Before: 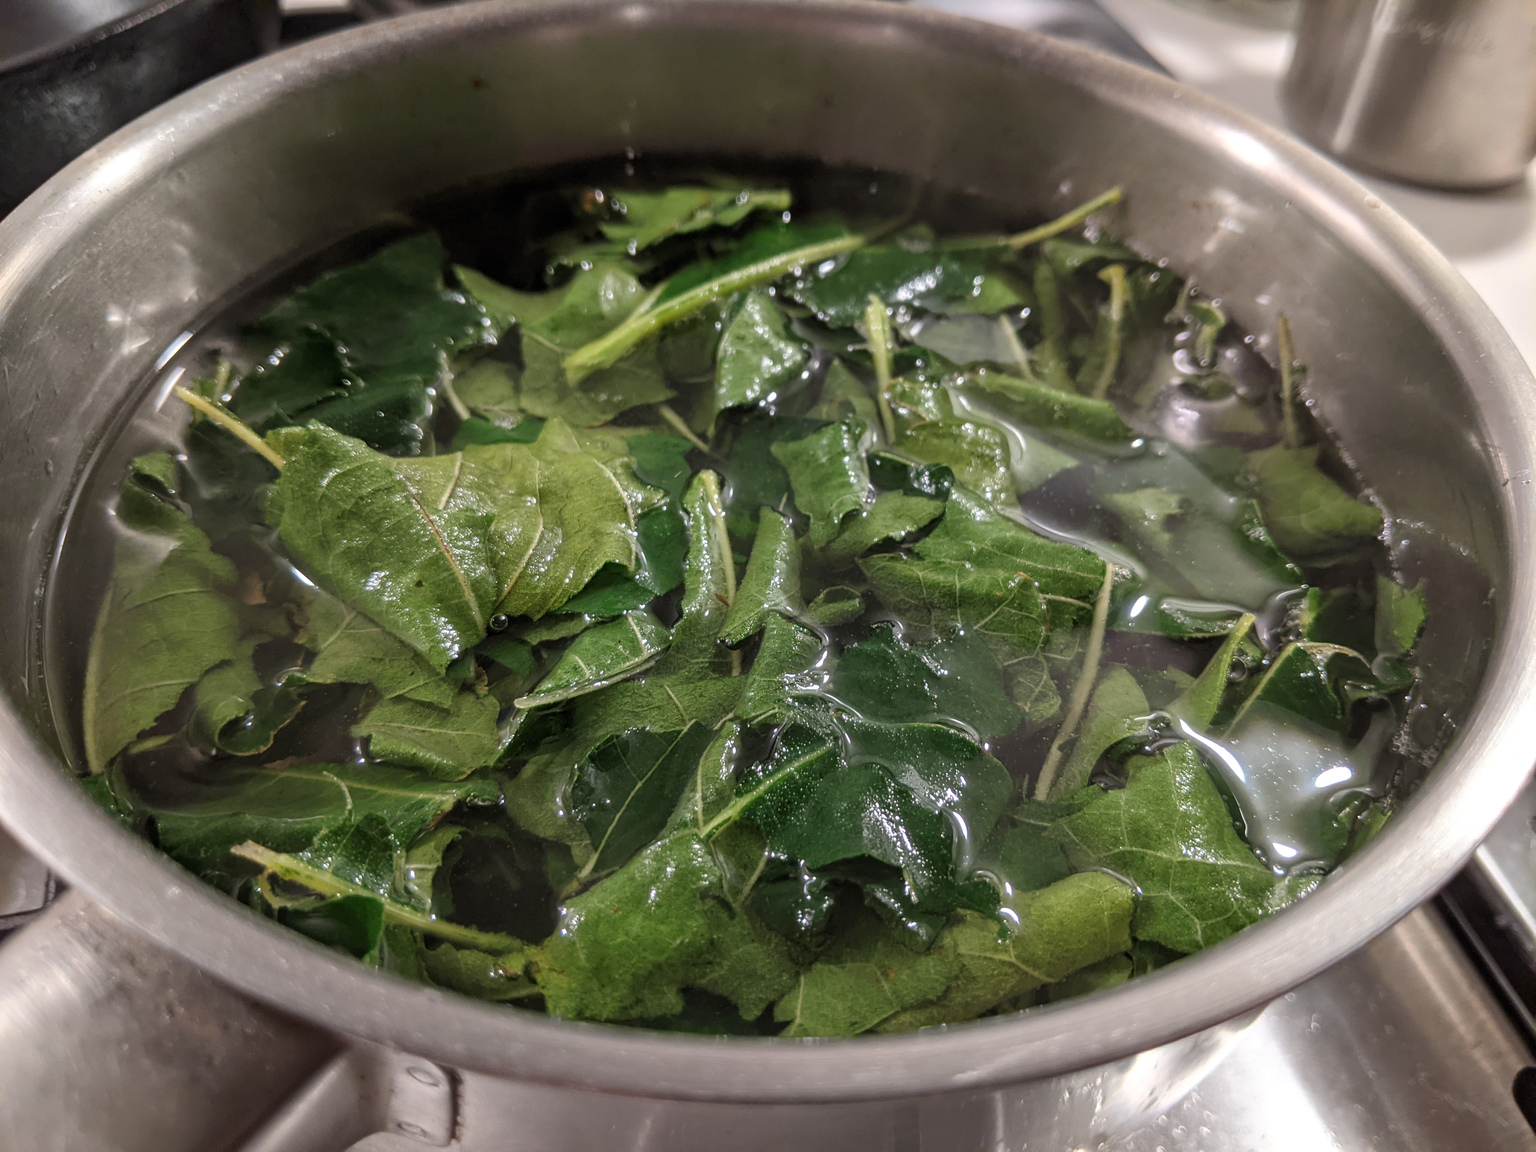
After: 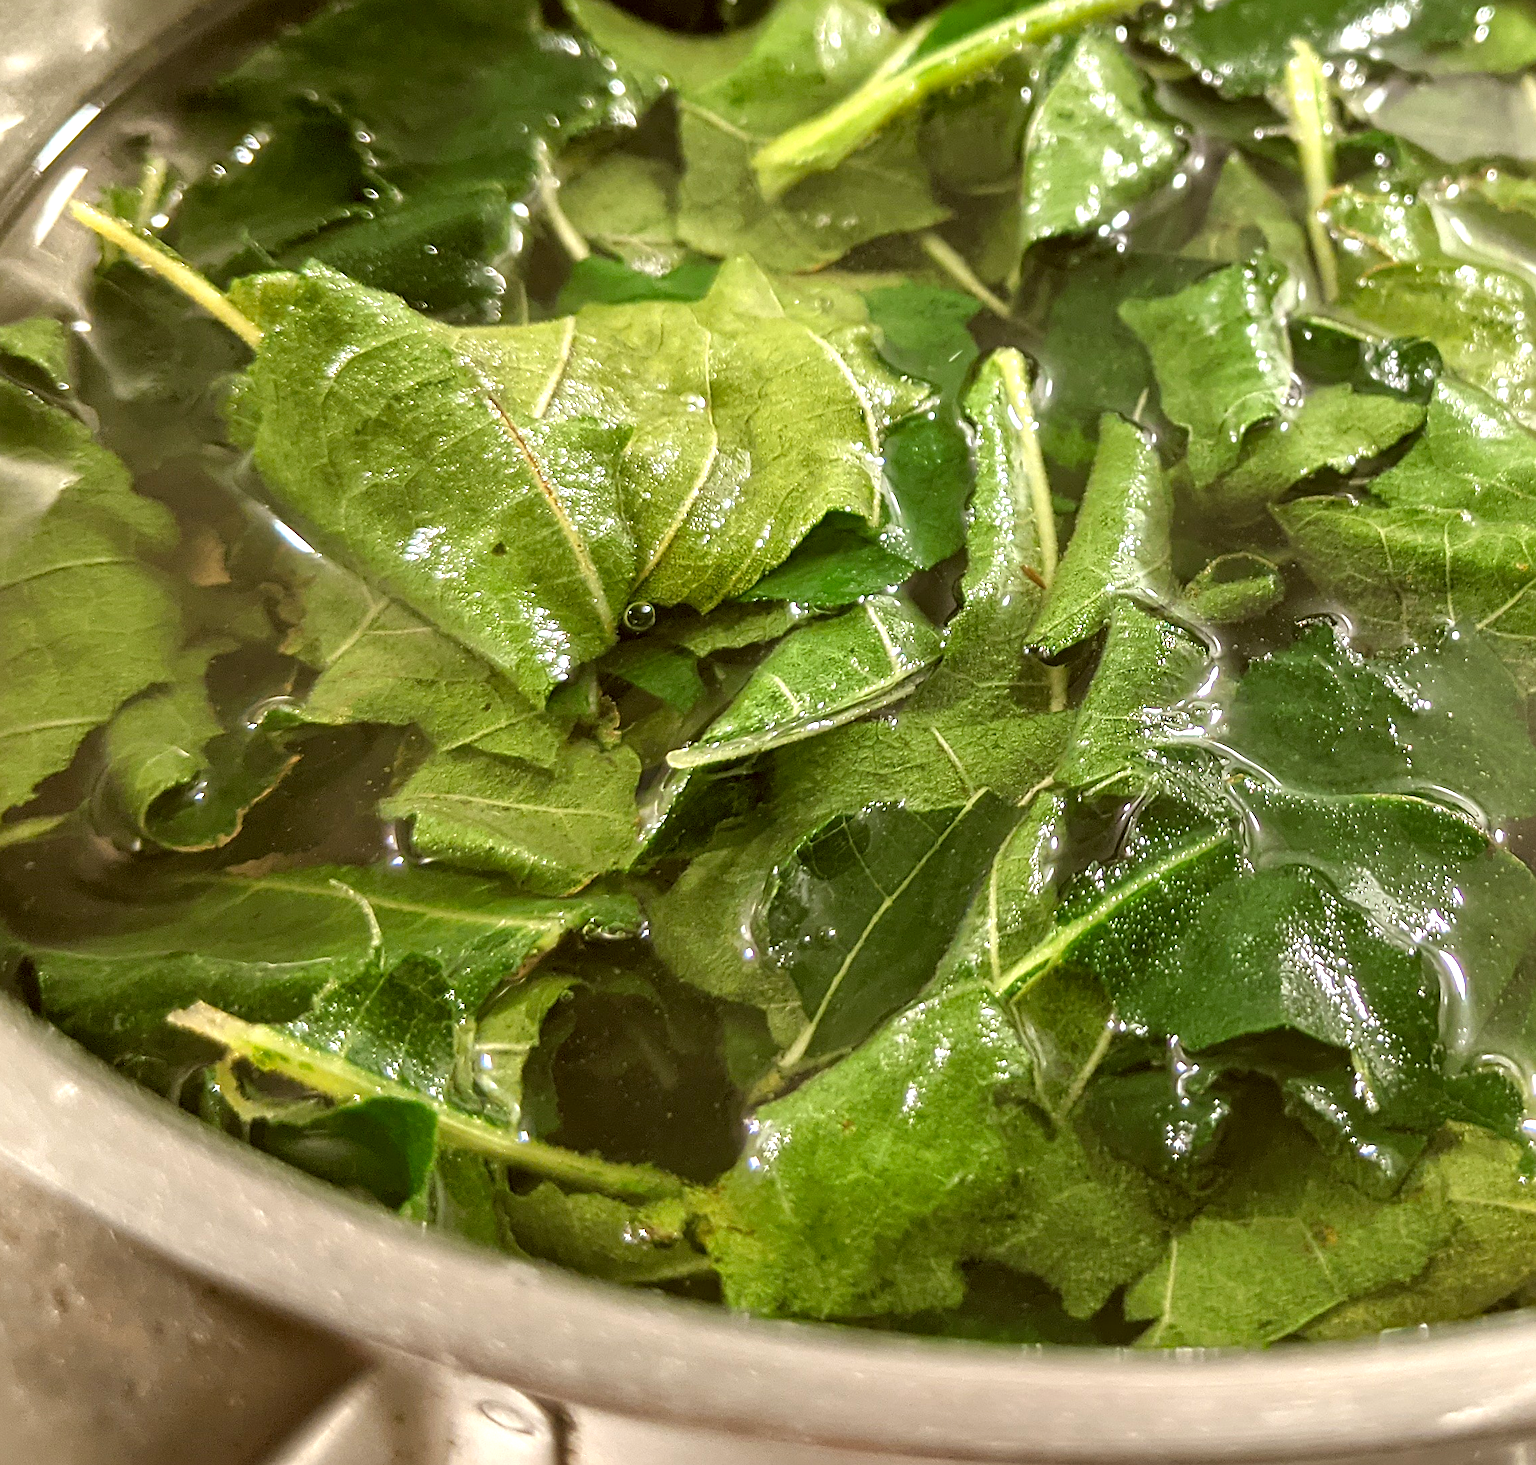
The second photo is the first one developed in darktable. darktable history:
exposure: black level correction 0, exposure 1.1 EV, compensate highlight preservation false
sharpen: on, module defaults
color zones: curves: ch1 [(0.25, 0.5) (0.747, 0.71)]
crop: left 8.874%, top 23.656%, right 34.38%, bottom 4.139%
color correction: highlights a* -1.67, highlights b* 10.17, shadows a* 0.847, shadows b* 19.63
